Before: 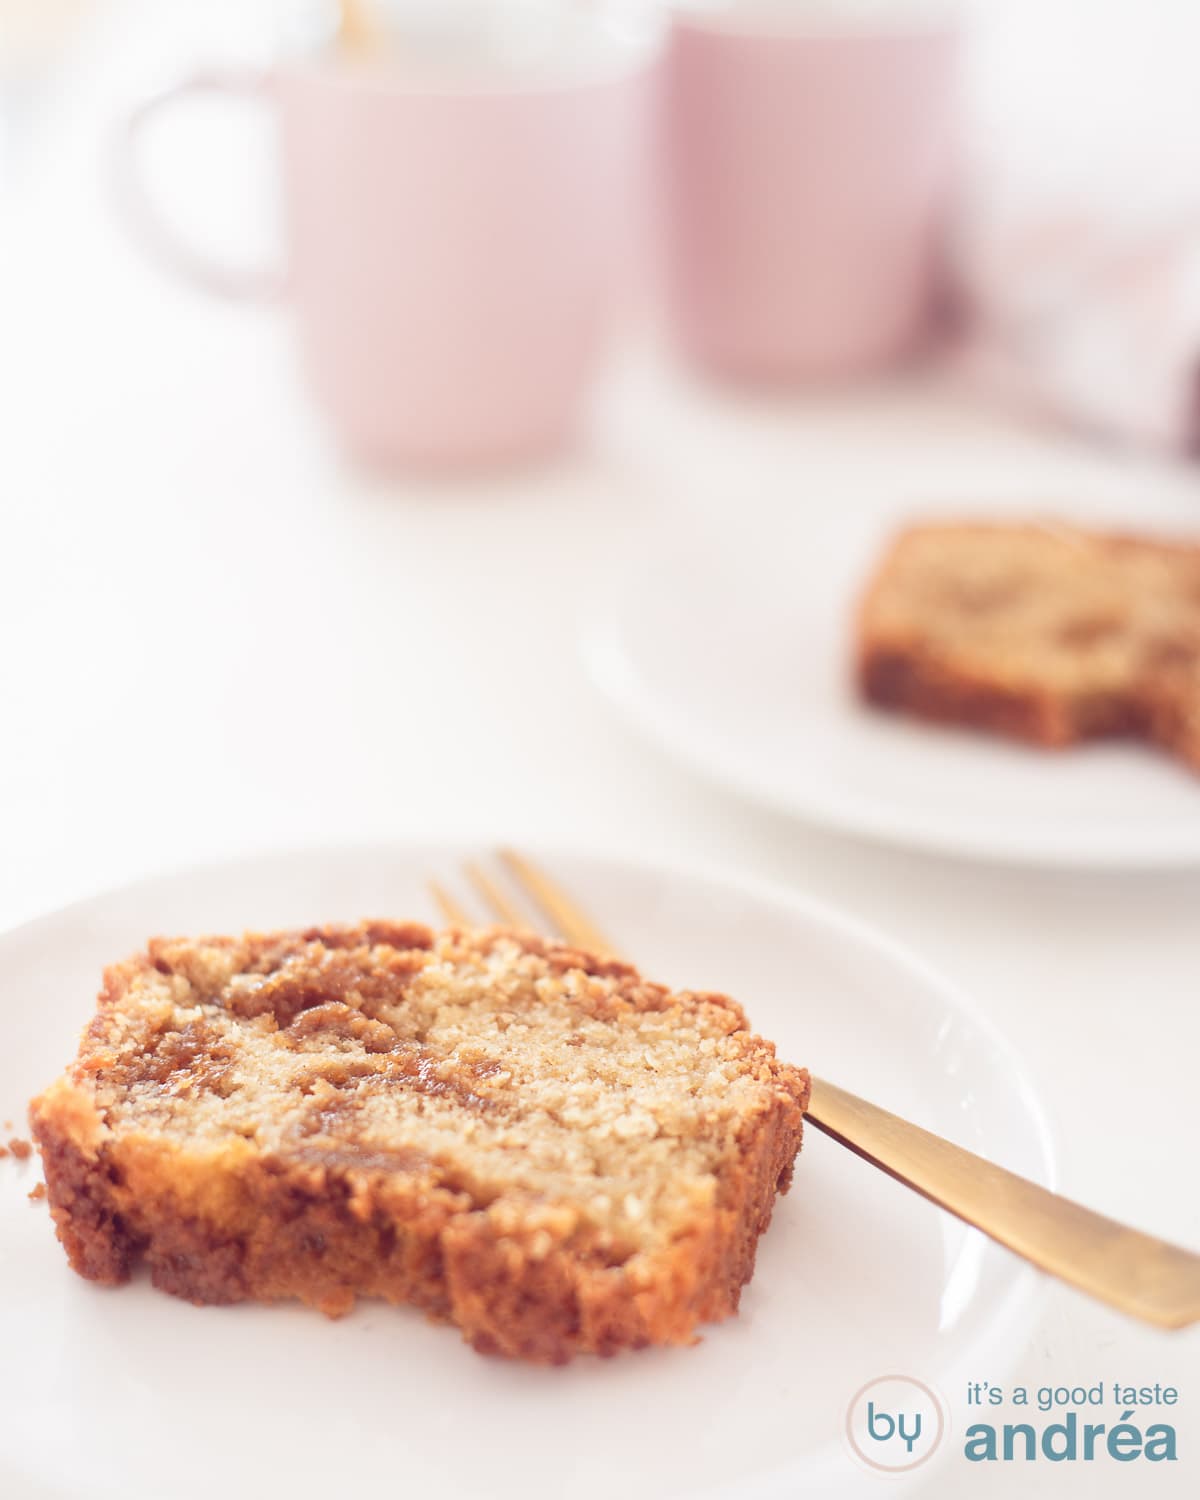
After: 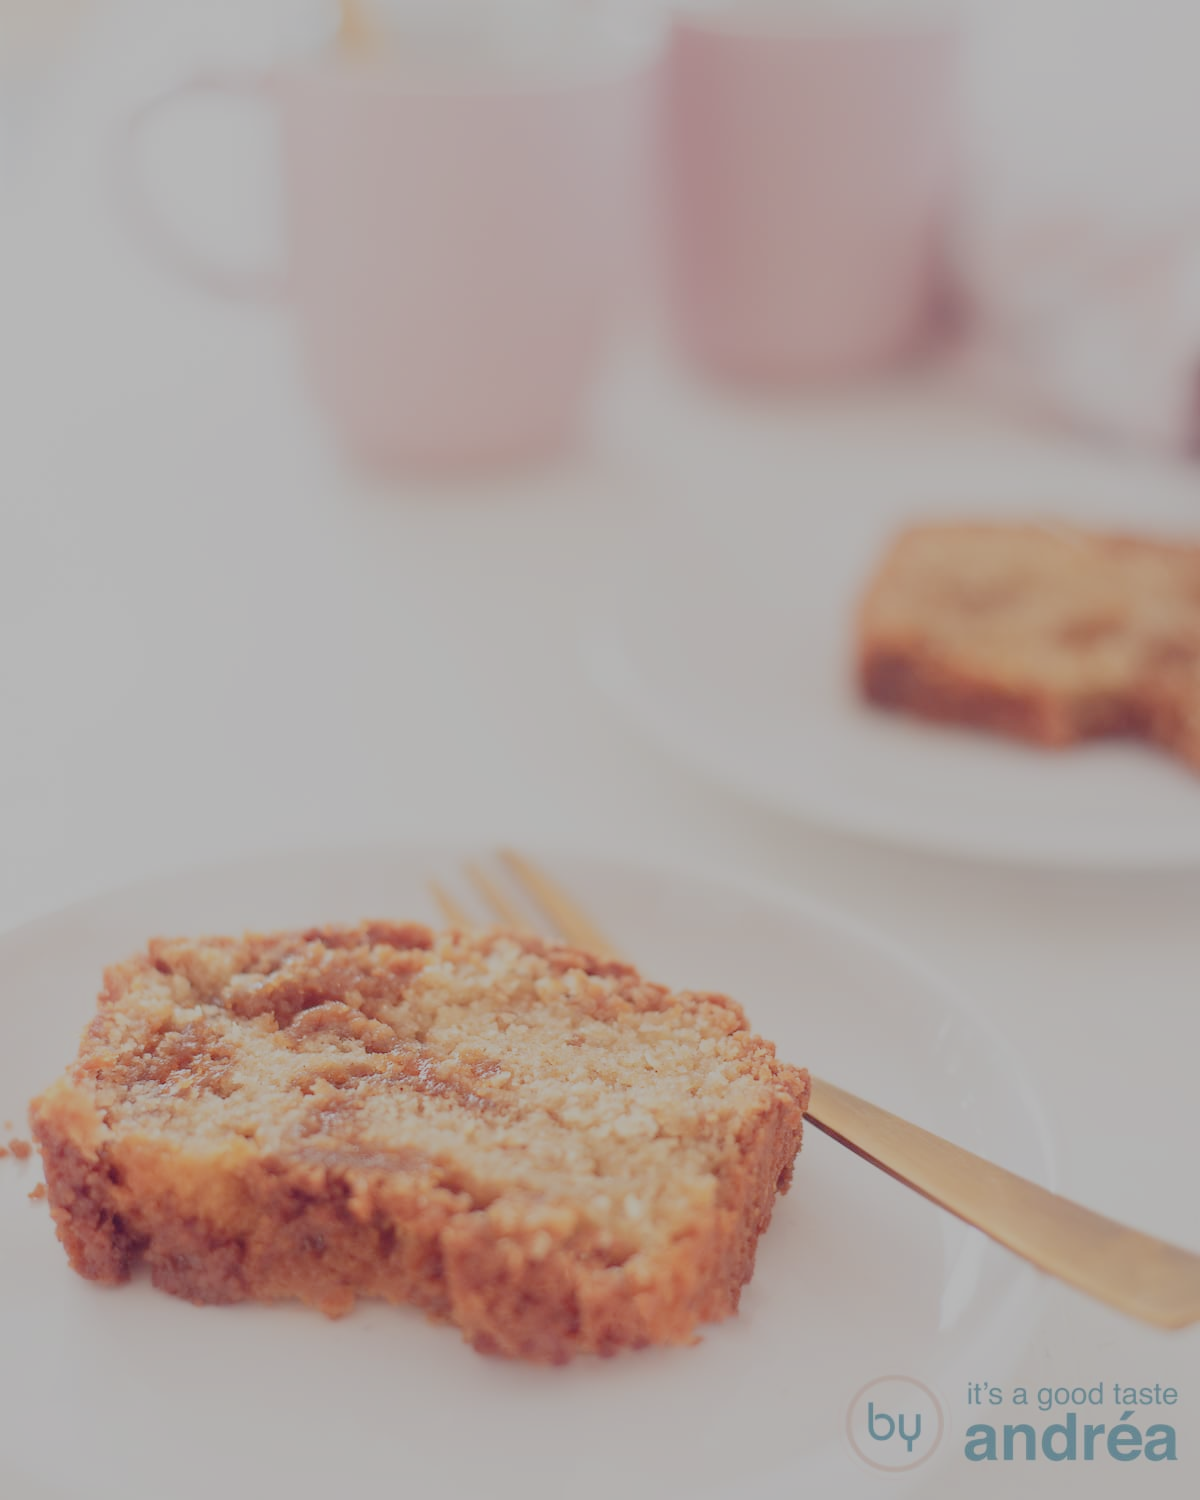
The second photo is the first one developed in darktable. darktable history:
filmic rgb: middle gray luminance 2.55%, black relative exposure -10.05 EV, white relative exposure 6.98 EV, dynamic range scaling 10.38%, target black luminance 0%, hardness 3.19, latitude 44.26%, contrast 0.678, highlights saturation mix 5.24%, shadows ↔ highlights balance 13.25%
